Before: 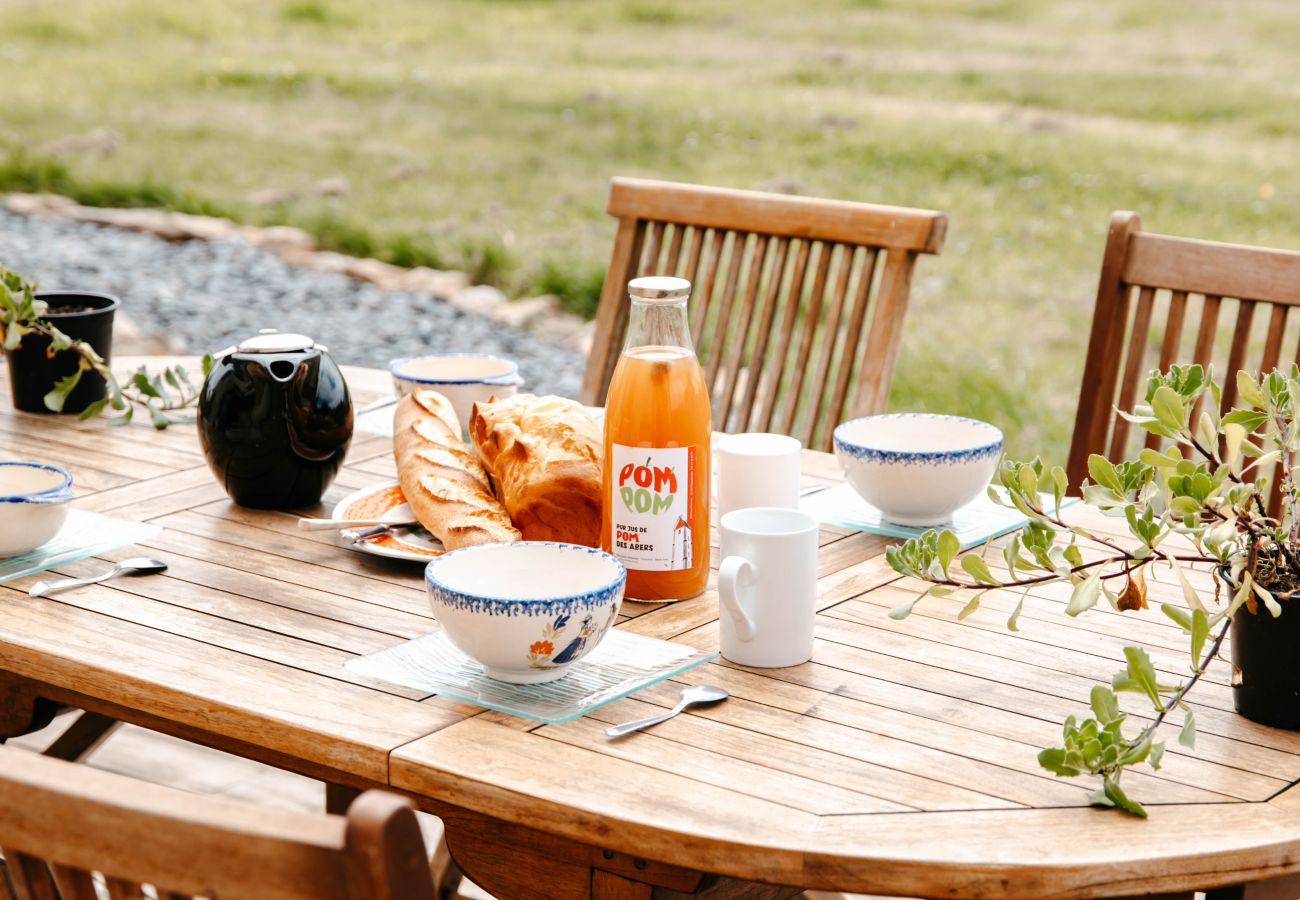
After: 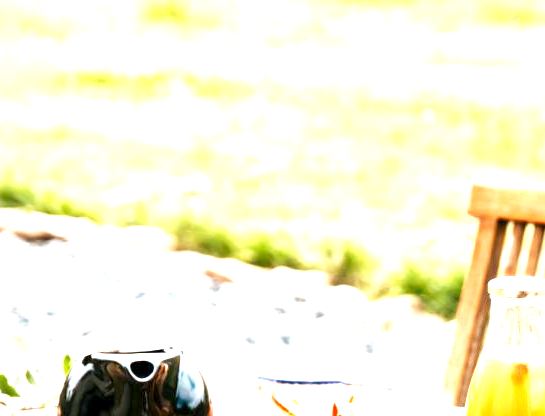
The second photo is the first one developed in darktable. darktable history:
exposure: black level correction 0.001, exposure 1.84 EV, compensate highlight preservation false
tone equalizer: on, module defaults
crop and rotate: left 10.817%, top 0.062%, right 47.194%, bottom 53.626%
